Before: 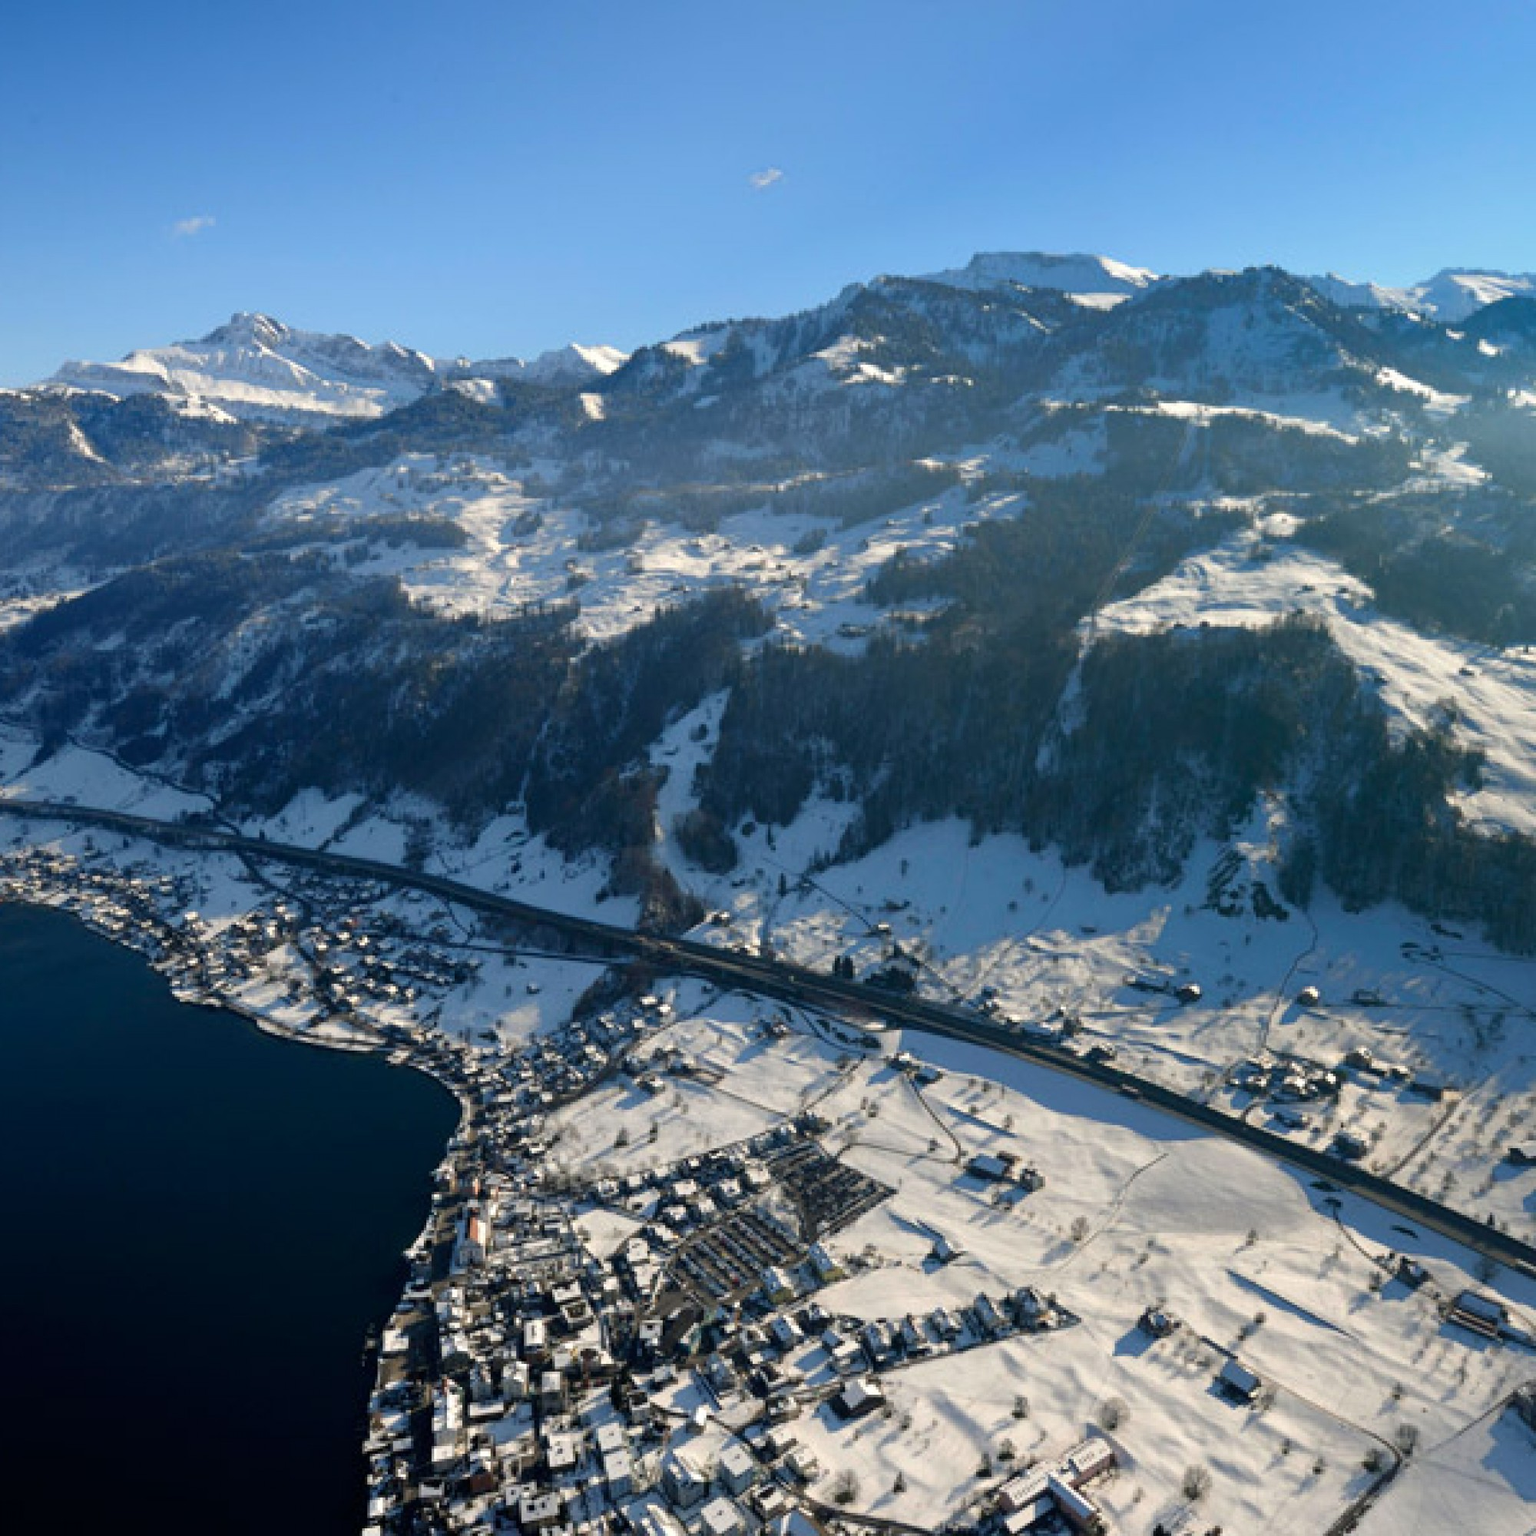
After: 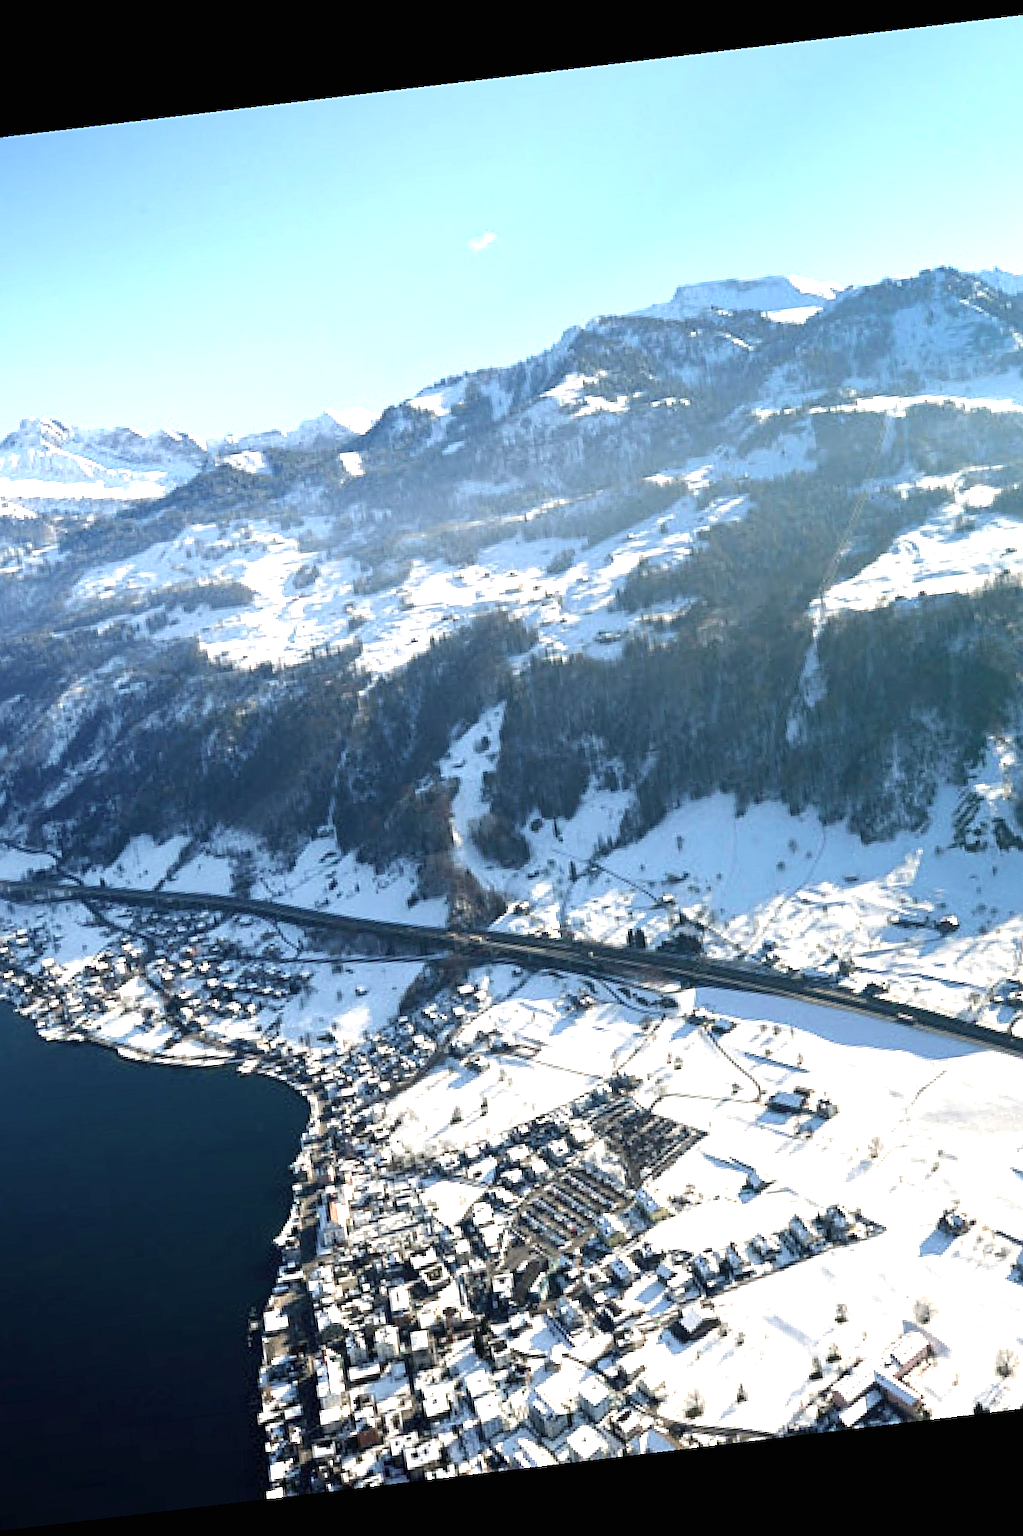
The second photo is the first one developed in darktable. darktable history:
rotate and perspective: rotation -6.83°, automatic cropping off
exposure: black level correction 0, exposure 1.5 EV, compensate exposure bias true, compensate highlight preservation false
sharpen: on, module defaults
contrast brightness saturation: contrast 0.06, brightness -0.01, saturation -0.23
crop and rotate: left 14.436%, right 18.898%
